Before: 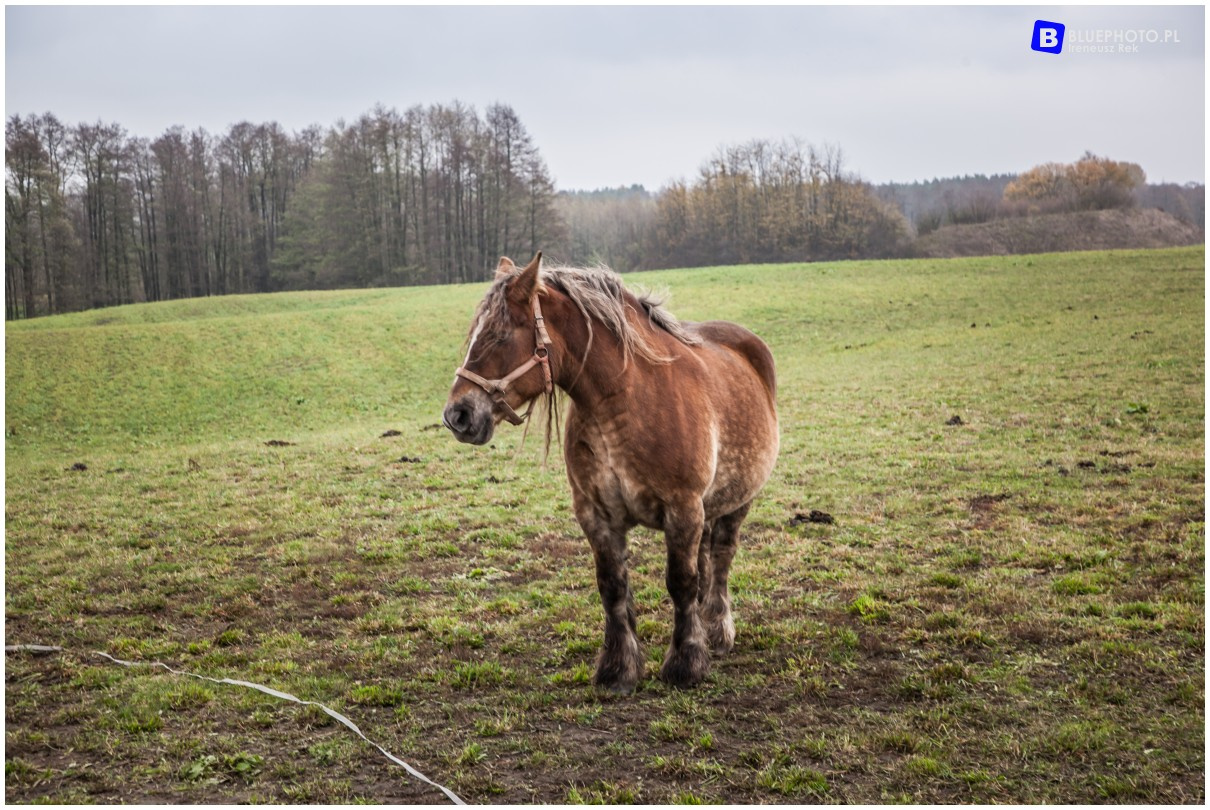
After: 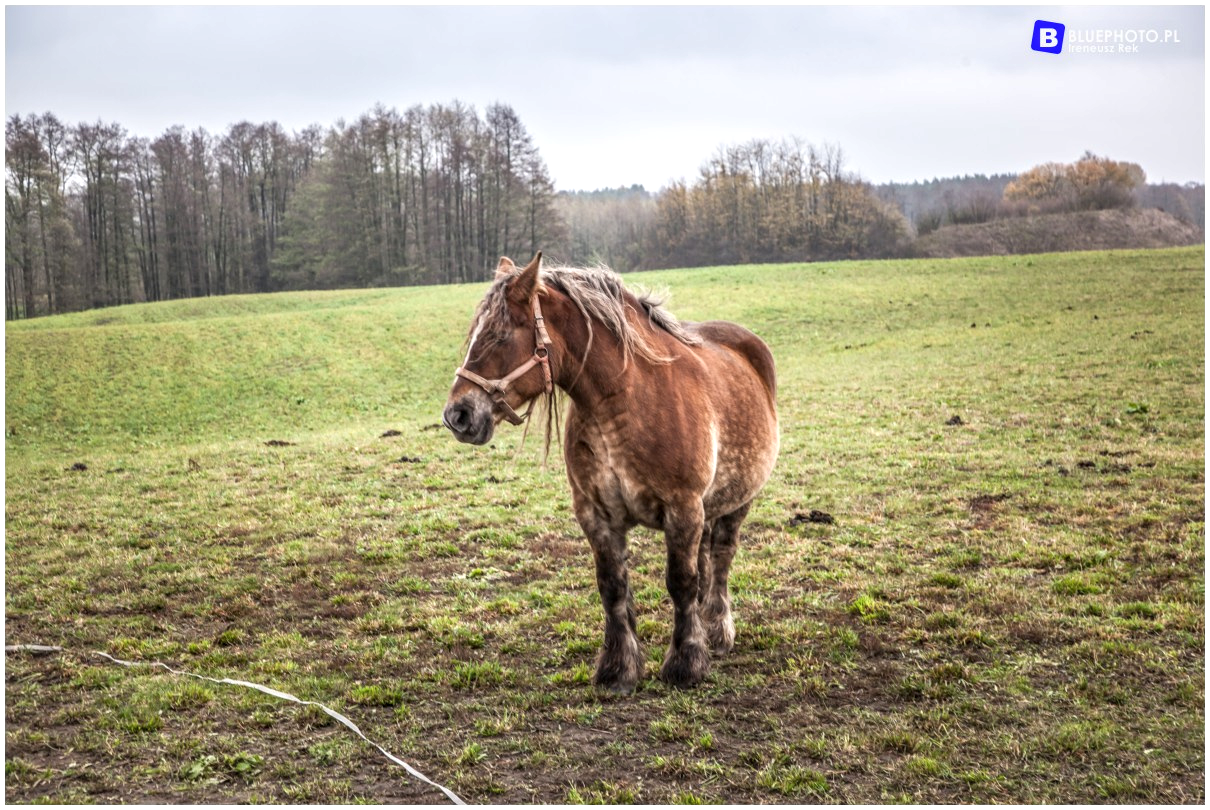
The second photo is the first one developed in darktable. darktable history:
tone equalizer: on, module defaults
local contrast: on, module defaults
exposure: black level correction 0, exposure 1 EV, compensate exposure bias true, compensate highlight preservation false
